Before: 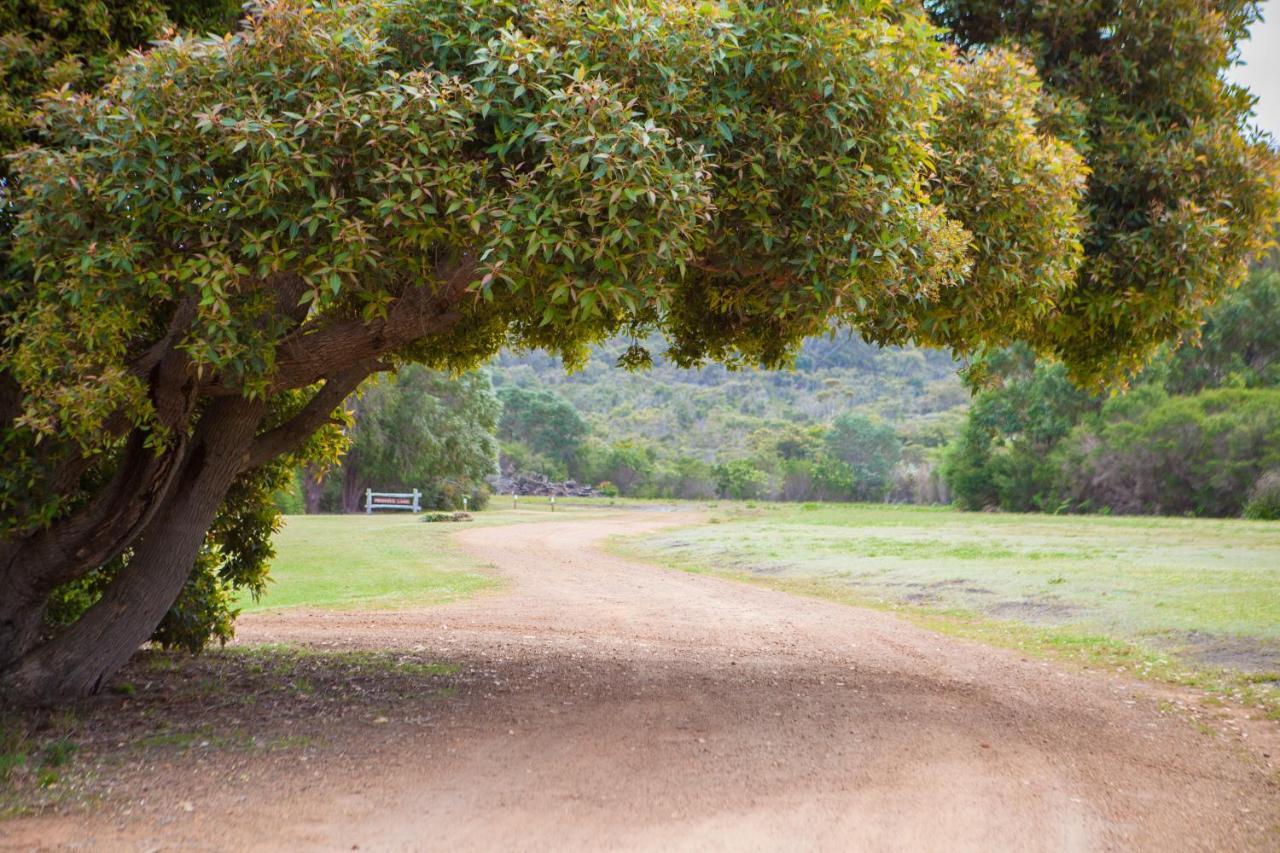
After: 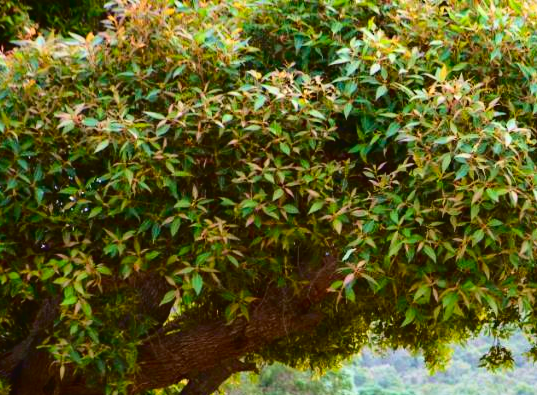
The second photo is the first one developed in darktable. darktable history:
levels: levels [0, 0.476, 0.951]
tone curve: curves: ch0 [(0, 0.023) (0.132, 0.075) (0.256, 0.2) (0.454, 0.495) (0.708, 0.78) (0.844, 0.896) (1, 0.98)]; ch1 [(0, 0) (0.37, 0.308) (0.478, 0.46) (0.499, 0.5) (0.513, 0.508) (0.526, 0.533) (0.59, 0.612) (0.764, 0.804) (1, 1)]; ch2 [(0, 0) (0.312, 0.313) (0.461, 0.454) (0.48, 0.477) (0.503, 0.5) (0.526, 0.54) (0.564, 0.595) (0.631, 0.676) (0.713, 0.767) (0.985, 0.966)], color space Lab, independent channels
crop and rotate: left 10.817%, top 0.062%, right 47.194%, bottom 53.626%
